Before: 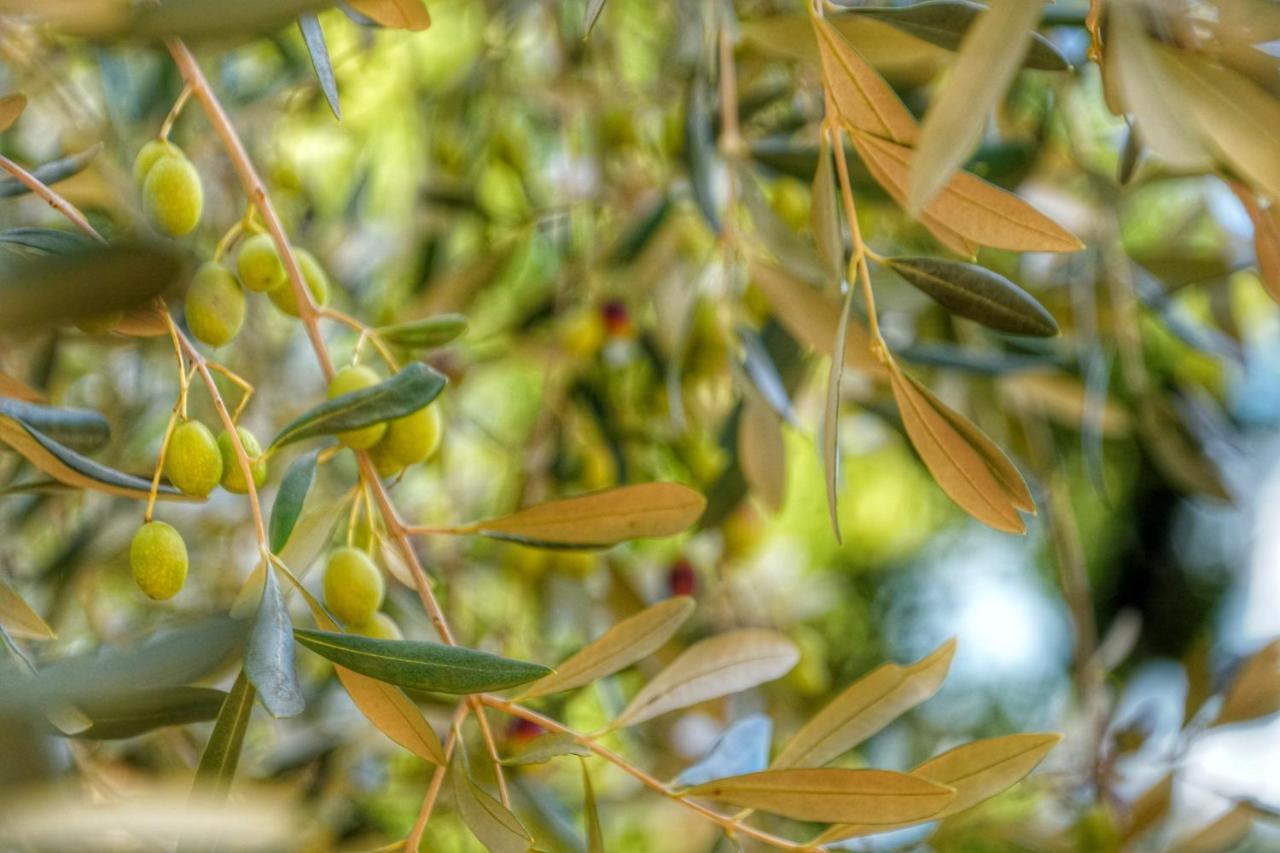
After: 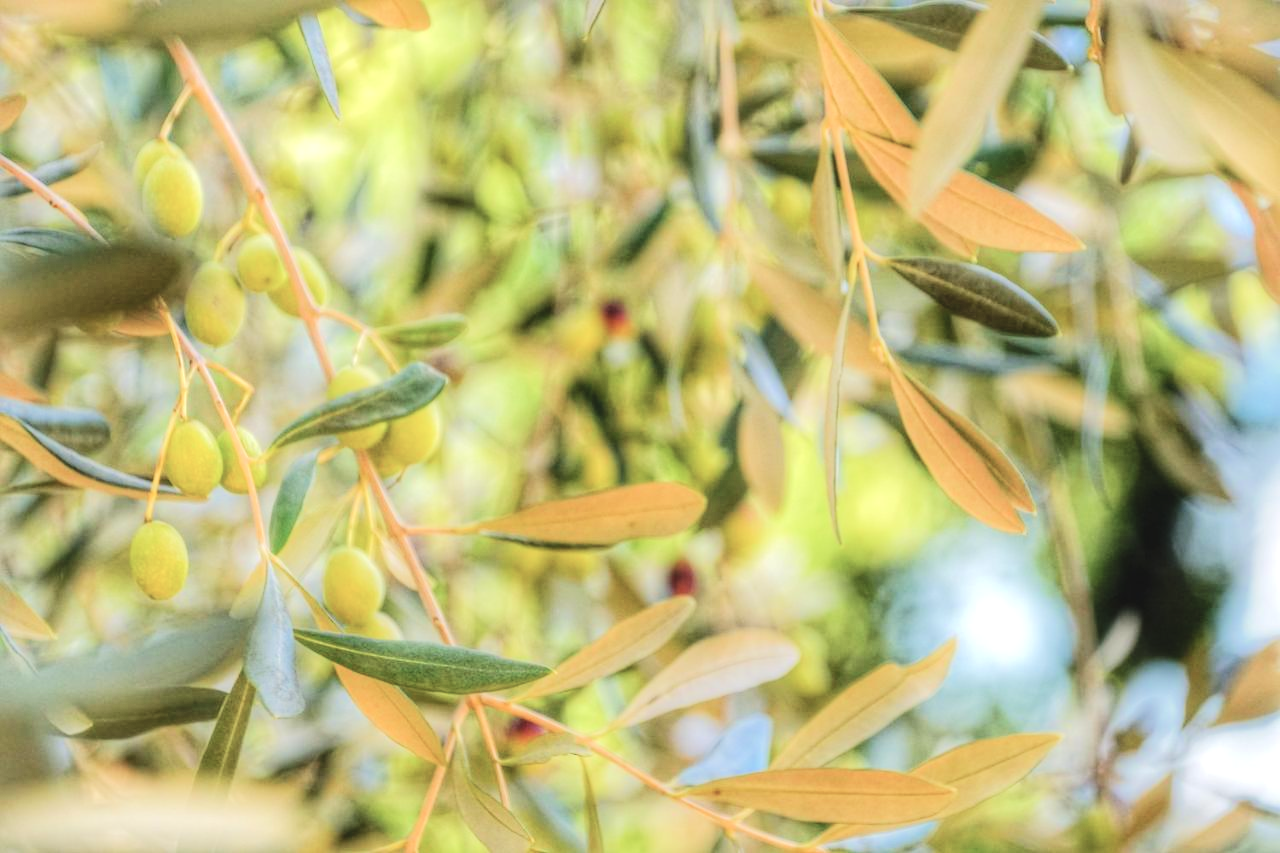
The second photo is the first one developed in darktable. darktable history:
color balance rgb: highlights gain › chroma 0.181%, highlights gain › hue 332.11°, global offset › luminance 0.748%, linear chroma grading › shadows -1.601%, linear chroma grading › highlights -14.491%, linear chroma grading › global chroma -9.443%, linear chroma grading › mid-tones -10.445%, perceptual saturation grading › global saturation 0.633%, global vibrance 20%
tone equalizer: -7 EV 0.144 EV, -6 EV 0.581 EV, -5 EV 1.11 EV, -4 EV 1.29 EV, -3 EV 1.15 EV, -2 EV 0.6 EV, -1 EV 0.159 EV, edges refinement/feathering 500, mask exposure compensation -1.57 EV, preserve details no
